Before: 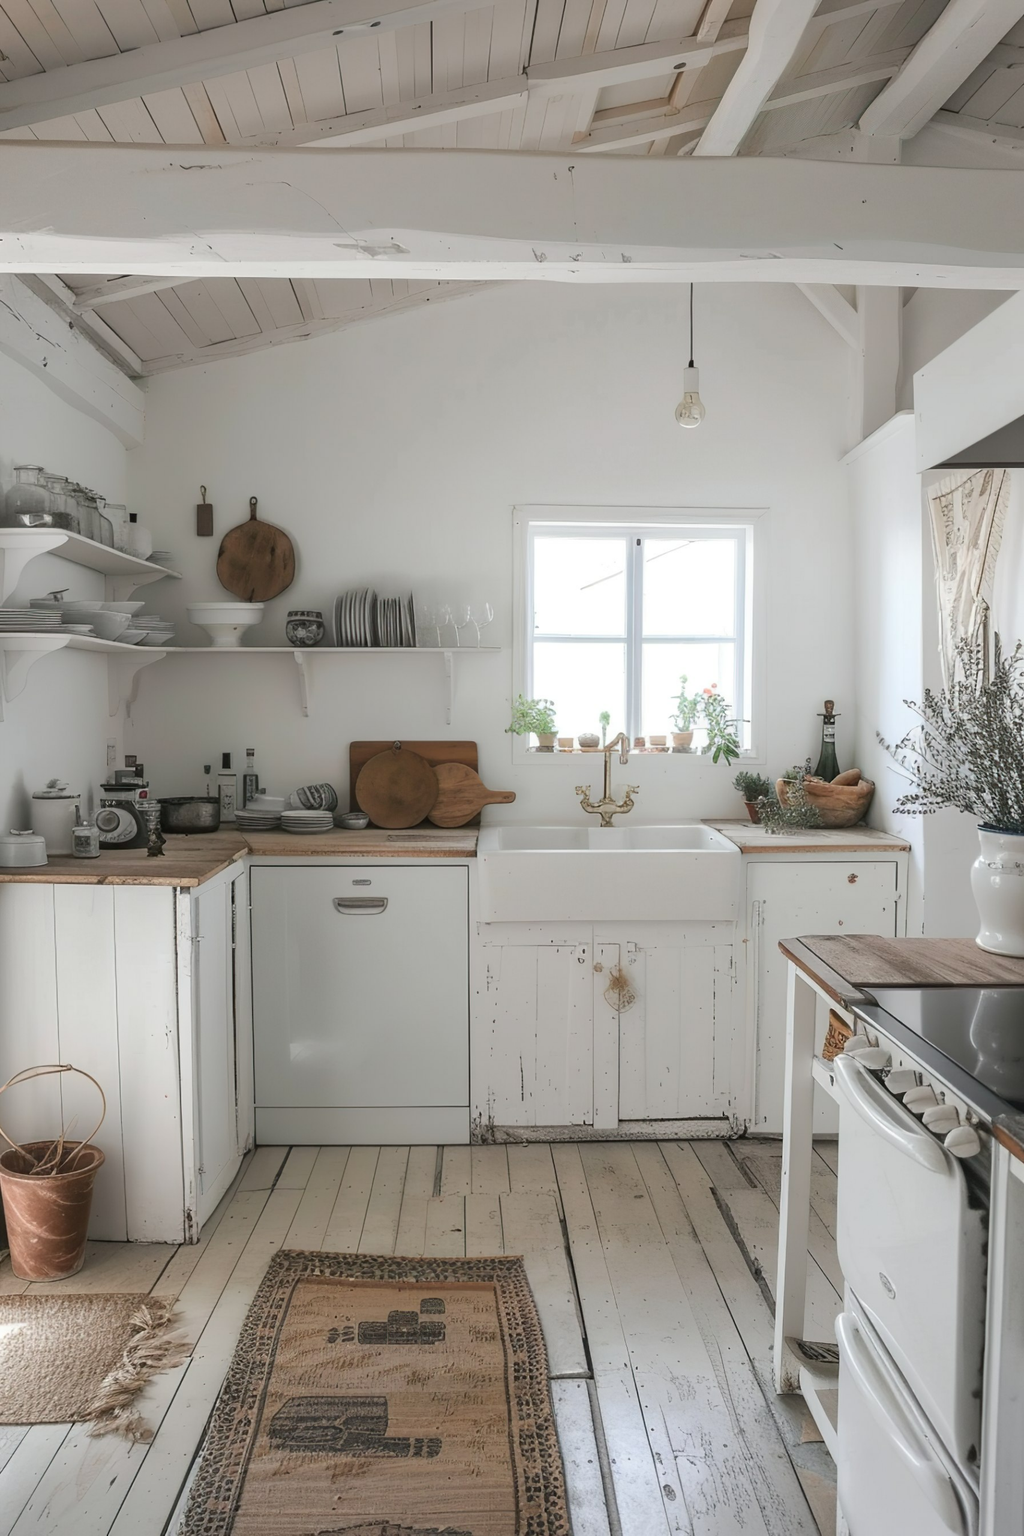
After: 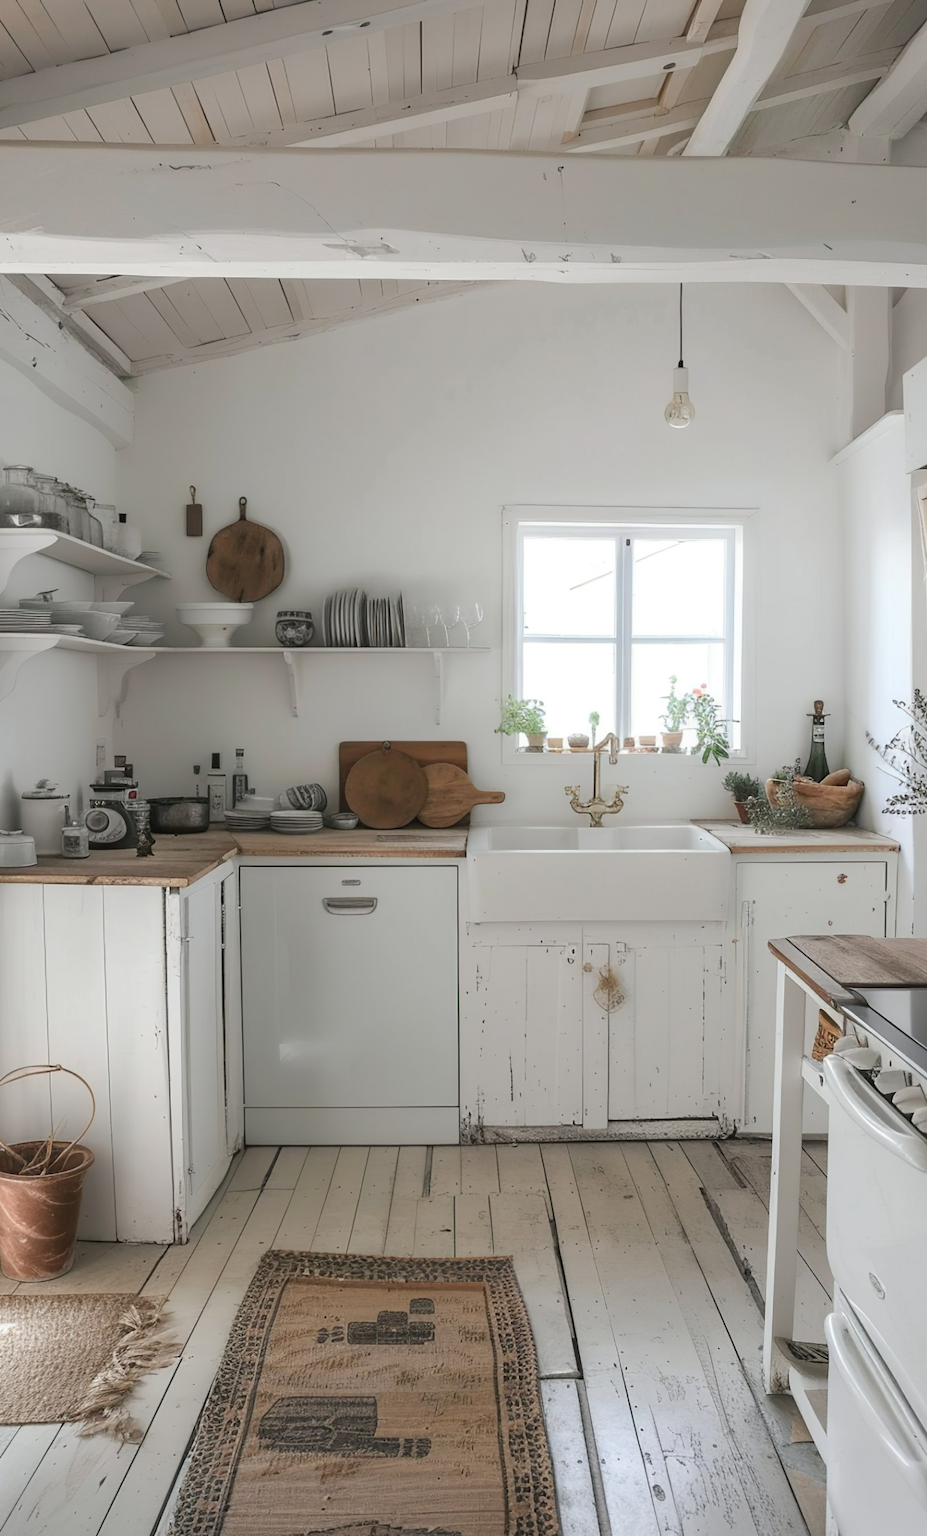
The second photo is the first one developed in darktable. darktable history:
crop and rotate: left 1.063%, right 8.344%
